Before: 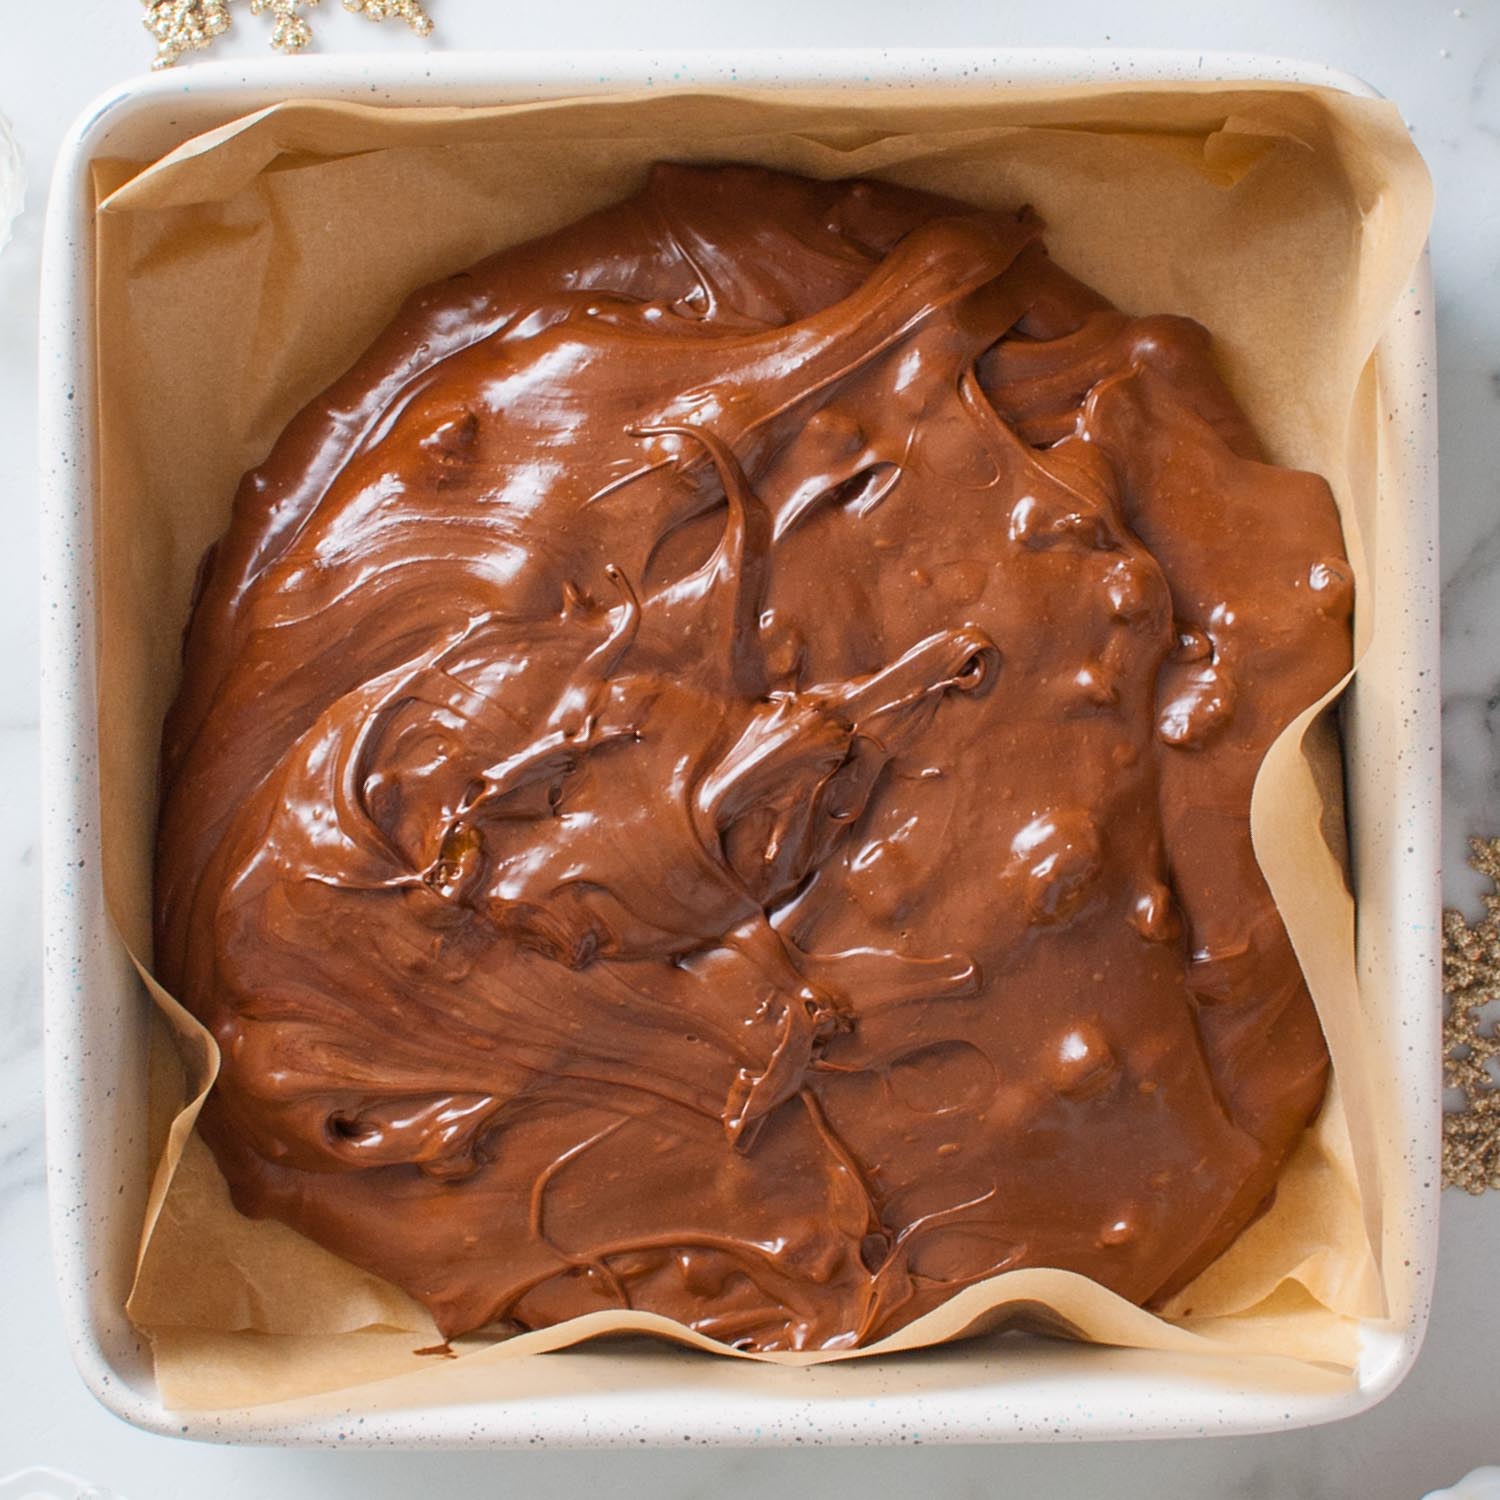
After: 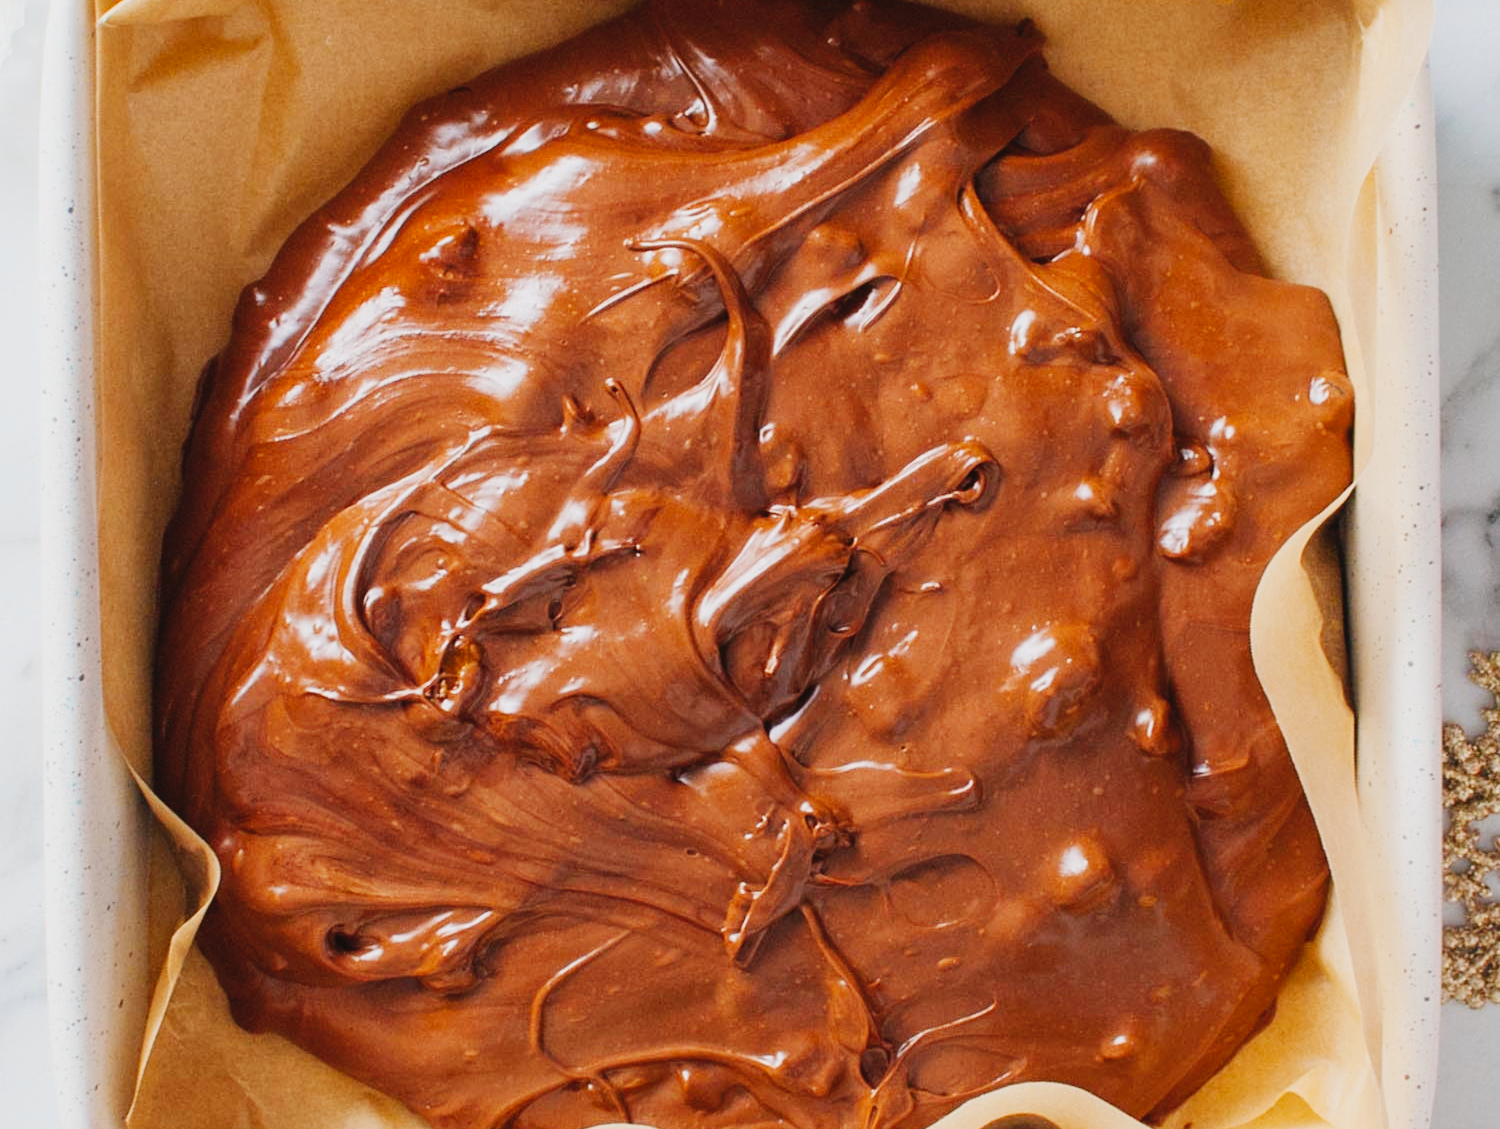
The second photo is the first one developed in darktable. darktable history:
crop and rotate: top 12.444%, bottom 12.235%
tone curve: curves: ch0 [(0, 0.03) (0.113, 0.087) (0.207, 0.184) (0.515, 0.612) (0.712, 0.793) (1, 0.946)]; ch1 [(0, 0) (0.172, 0.123) (0.317, 0.279) (0.407, 0.401) (0.476, 0.482) (0.505, 0.499) (0.534, 0.534) (0.632, 0.645) (0.726, 0.745) (1, 1)]; ch2 [(0, 0) (0.411, 0.424) (0.505, 0.505) (0.521, 0.524) (0.541, 0.569) (0.65, 0.699) (1, 1)], preserve colors none
